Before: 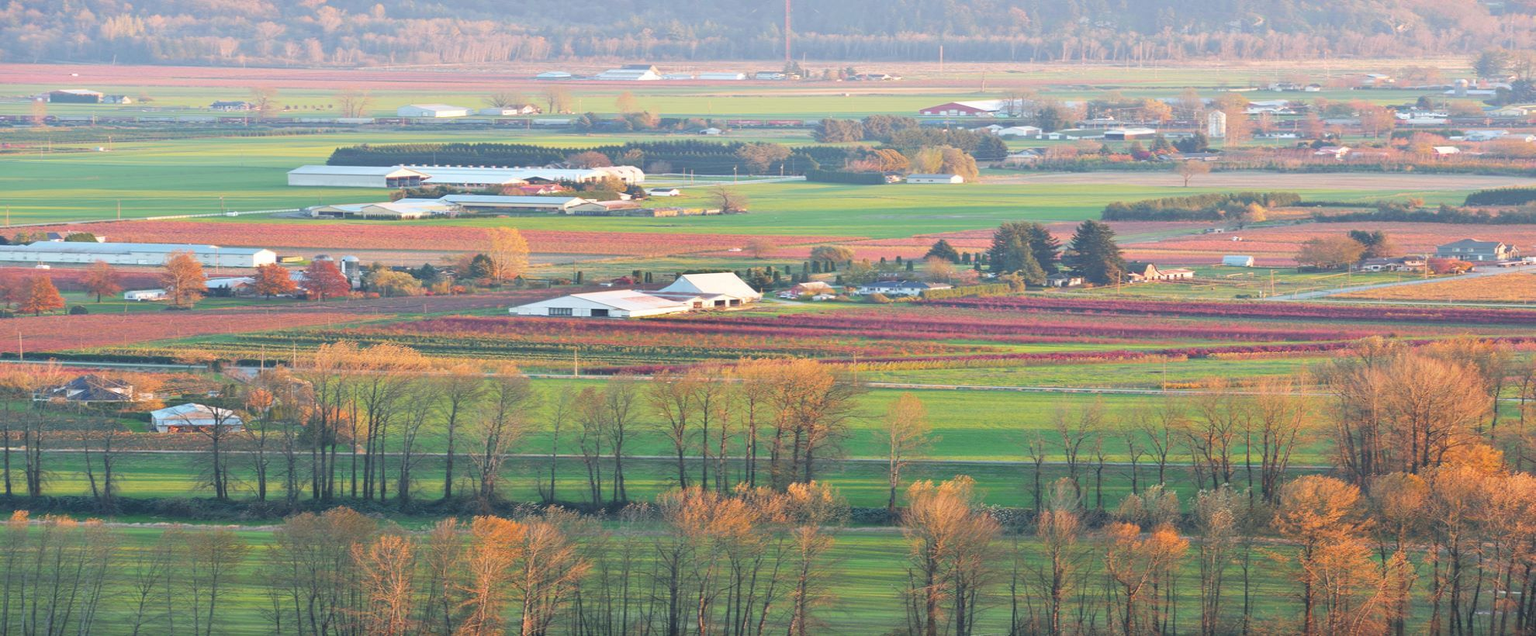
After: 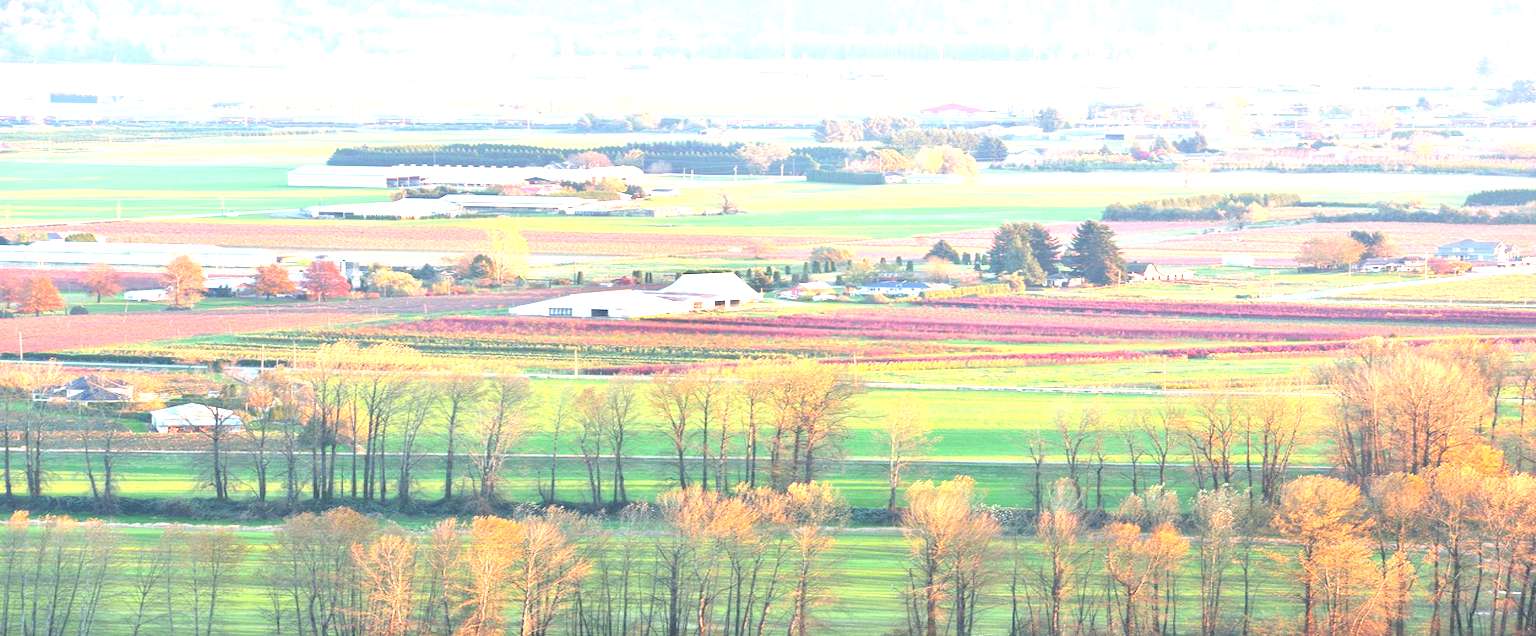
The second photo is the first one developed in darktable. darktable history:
exposure: black level correction 0, exposure 1.449 EV, compensate highlight preservation false
